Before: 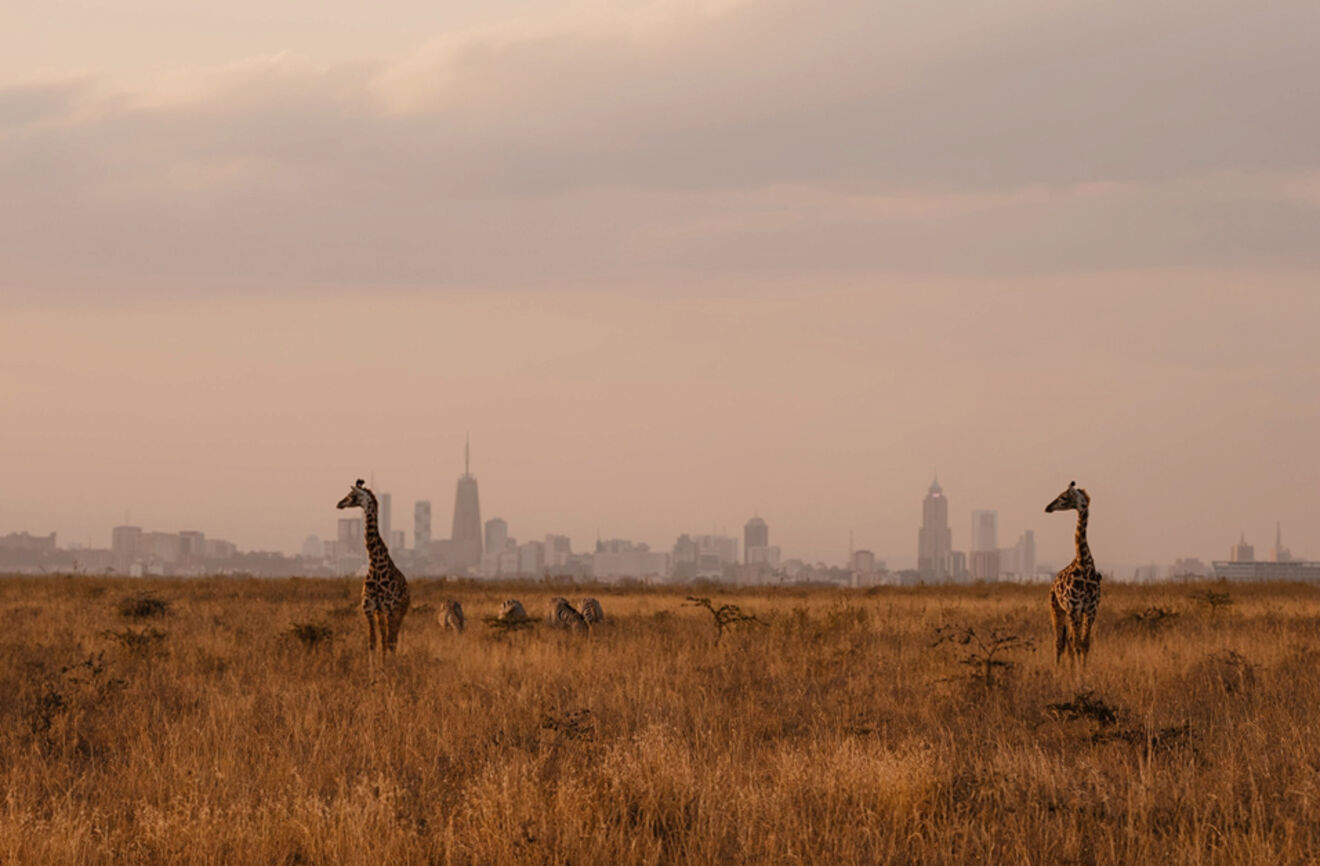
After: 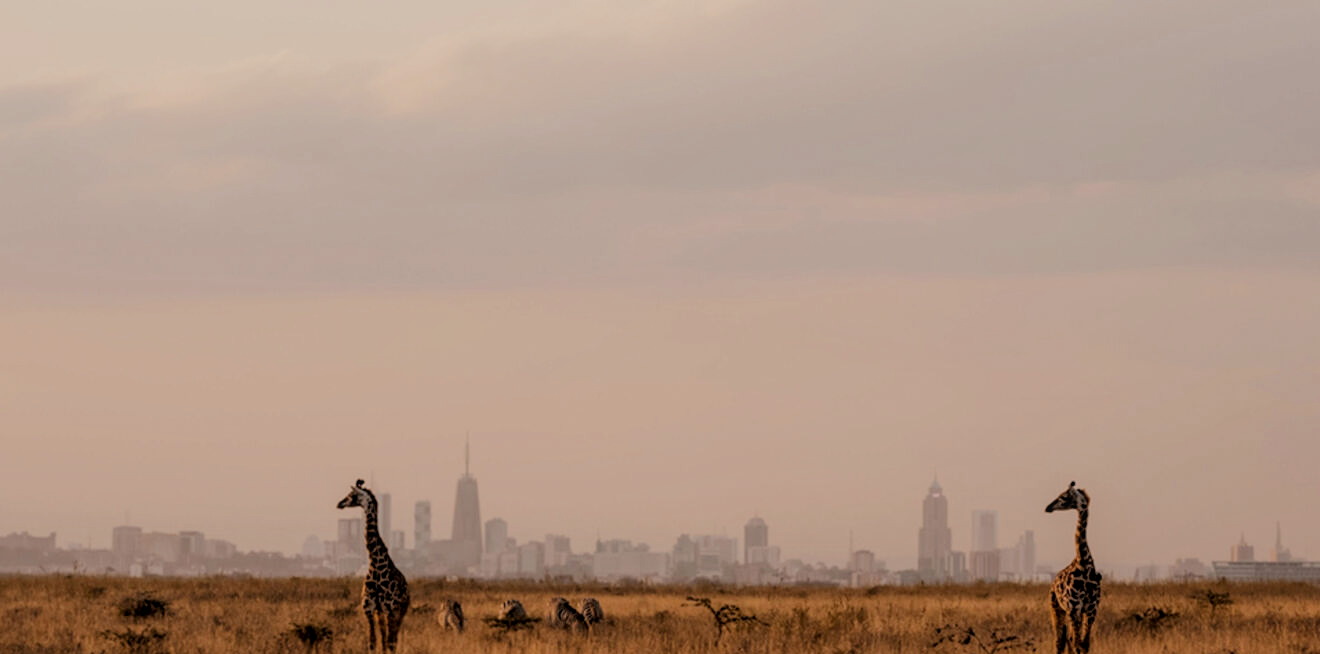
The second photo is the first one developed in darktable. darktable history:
filmic rgb: black relative exposure -4.53 EV, white relative exposure 4.79 EV, threshold 5.96 EV, hardness 2.35, latitude 36.06%, contrast 1.048, highlights saturation mix 1.1%, shadows ↔ highlights balance 1.18%, enable highlight reconstruction true
crop: bottom 24.456%
local contrast: detail 117%
exposure: exposure 0.201 EV, compensate exposure bias true, compensate highlight preservation false
